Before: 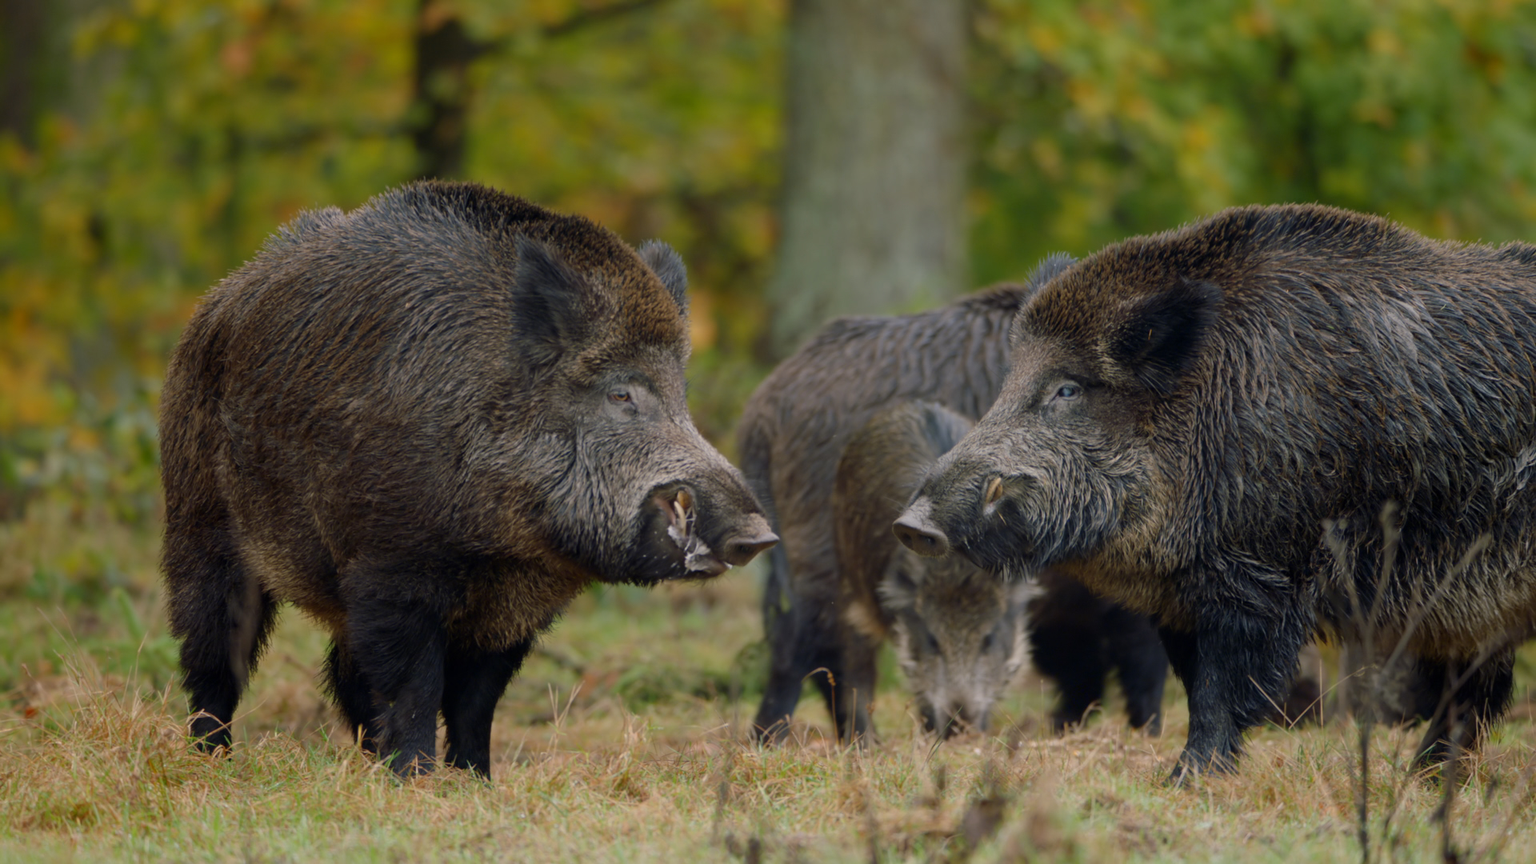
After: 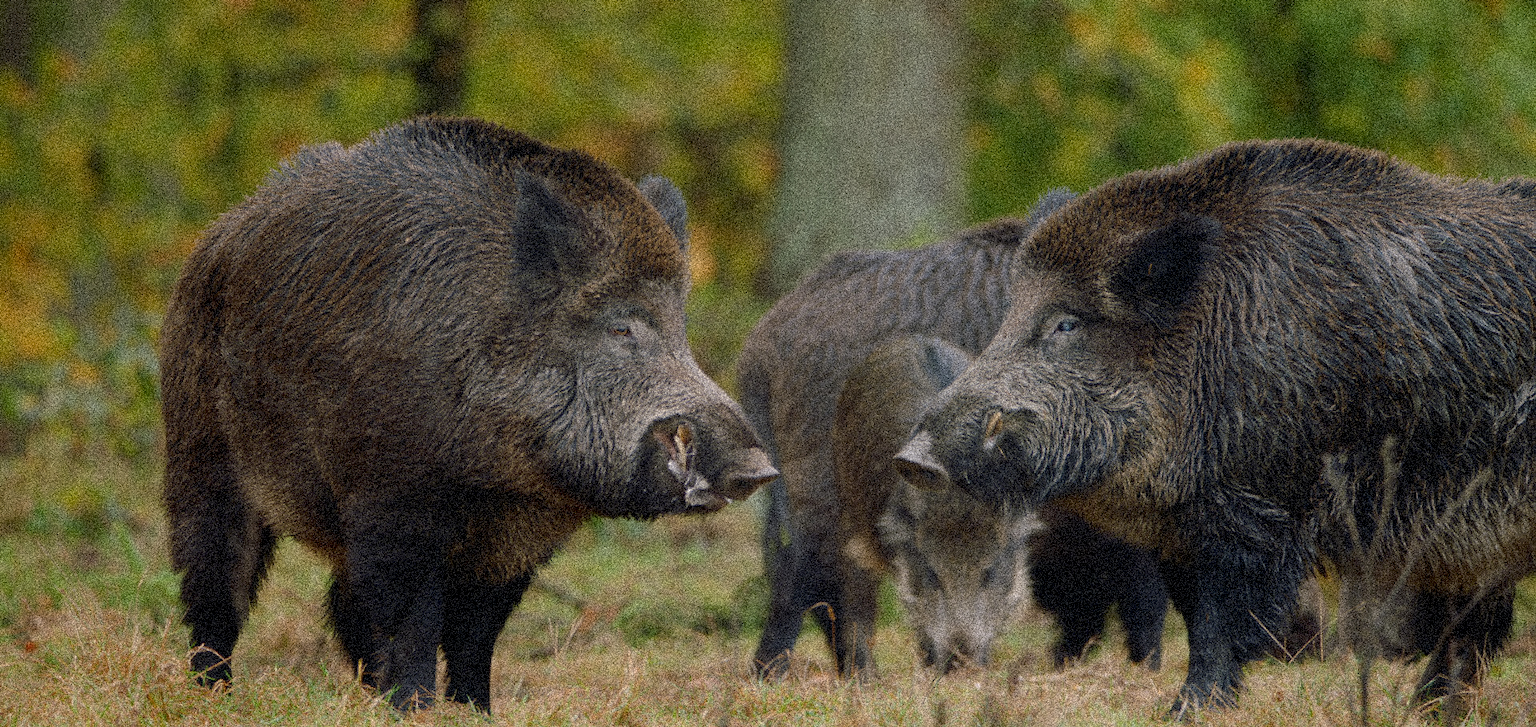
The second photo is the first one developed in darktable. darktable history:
grain: coarseness 3.75 ISO, strength 100%, mid-tones bias 0%
crop: top 7.625%, bottom 8.027%
